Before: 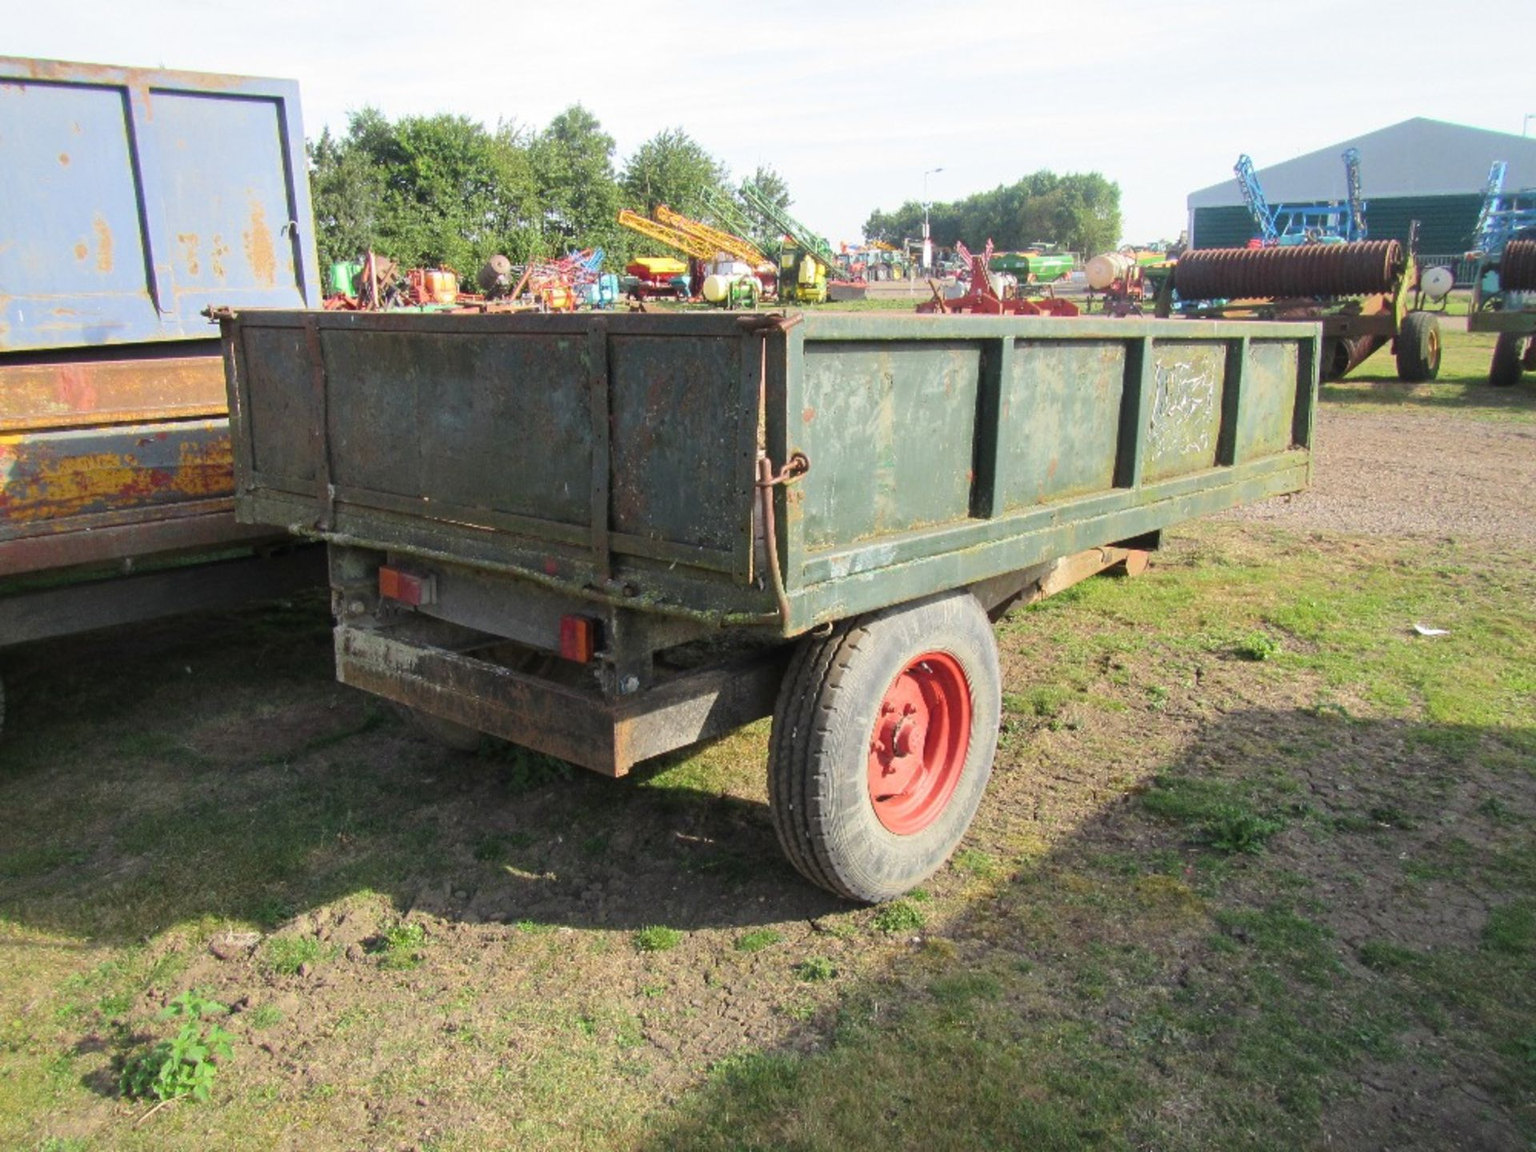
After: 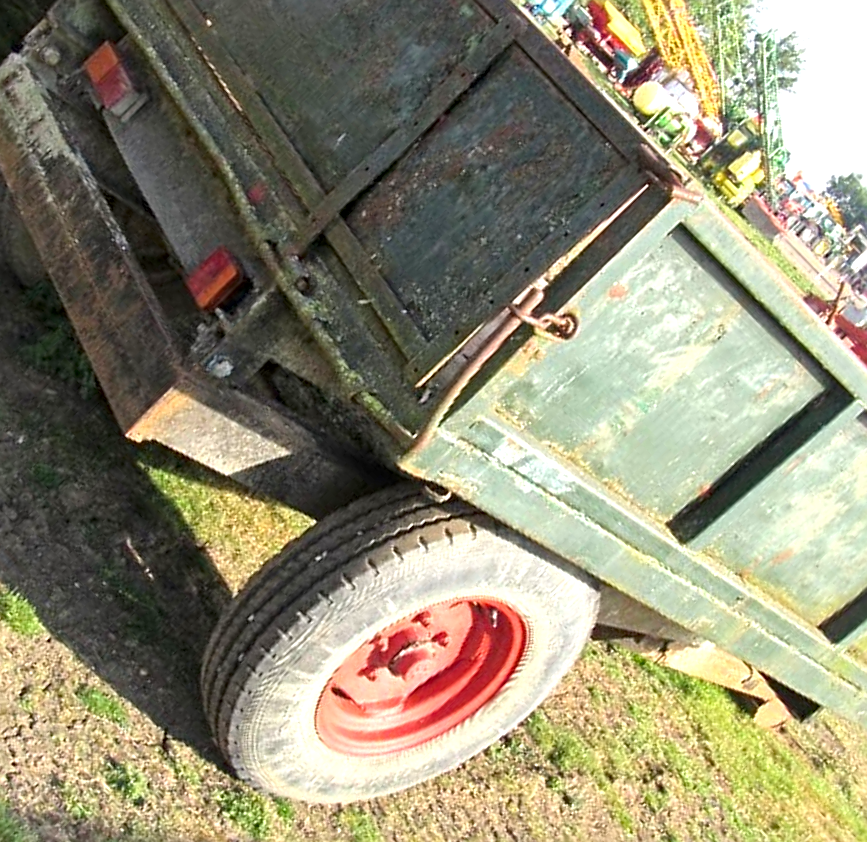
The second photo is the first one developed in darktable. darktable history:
crop and rotate: angle -45.75°, top 16.089%, right 0.793%, bottom 11.683%
exposure: black level correction 0, exposure 0.693 EV, compensate exposure bias true, compensate highlight preservation false
local contrast: mode bilateral grid, contrast 21, coarseness 51, detail 132%, midtone range 0.2
sharpen: on, module defaults
haze removal: adaptive false
